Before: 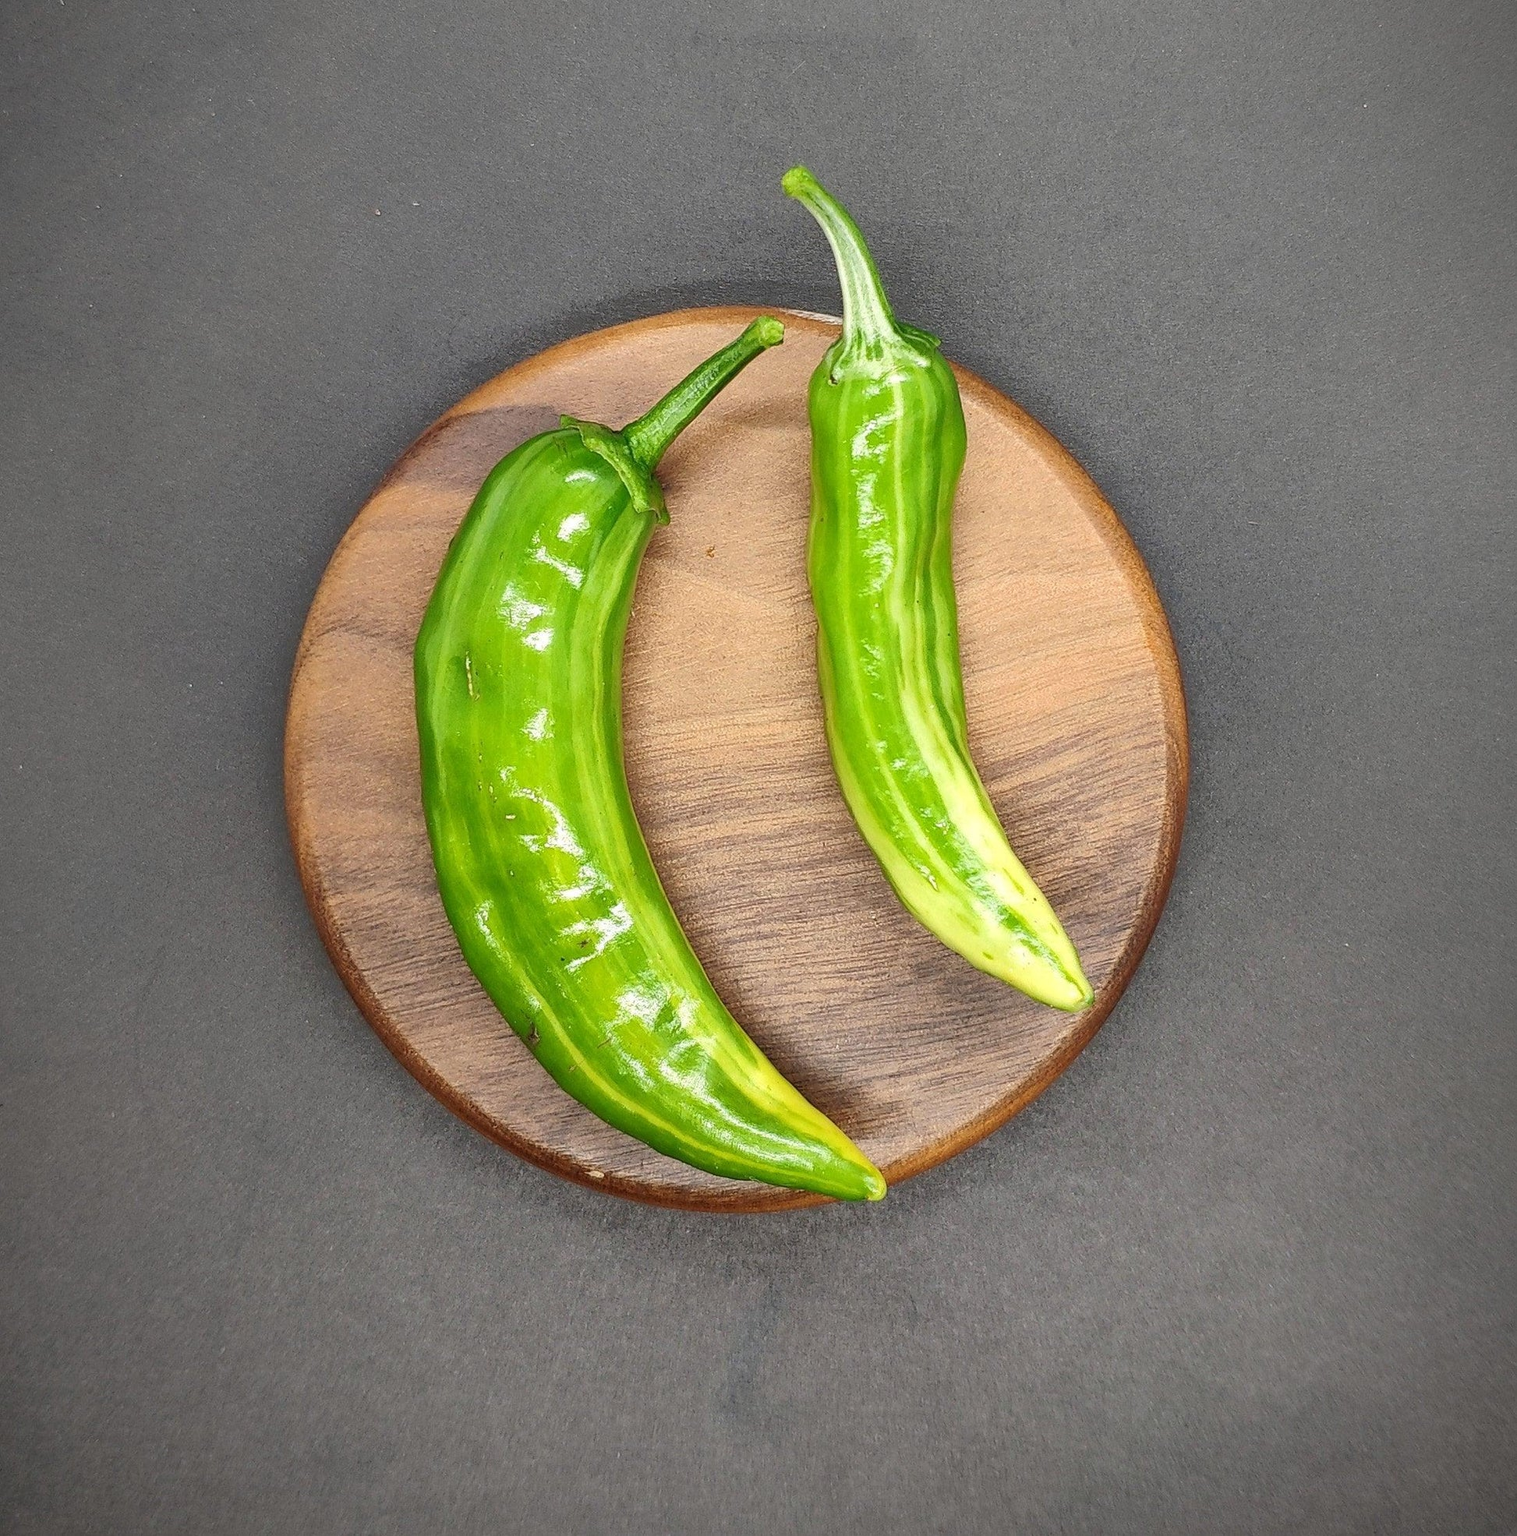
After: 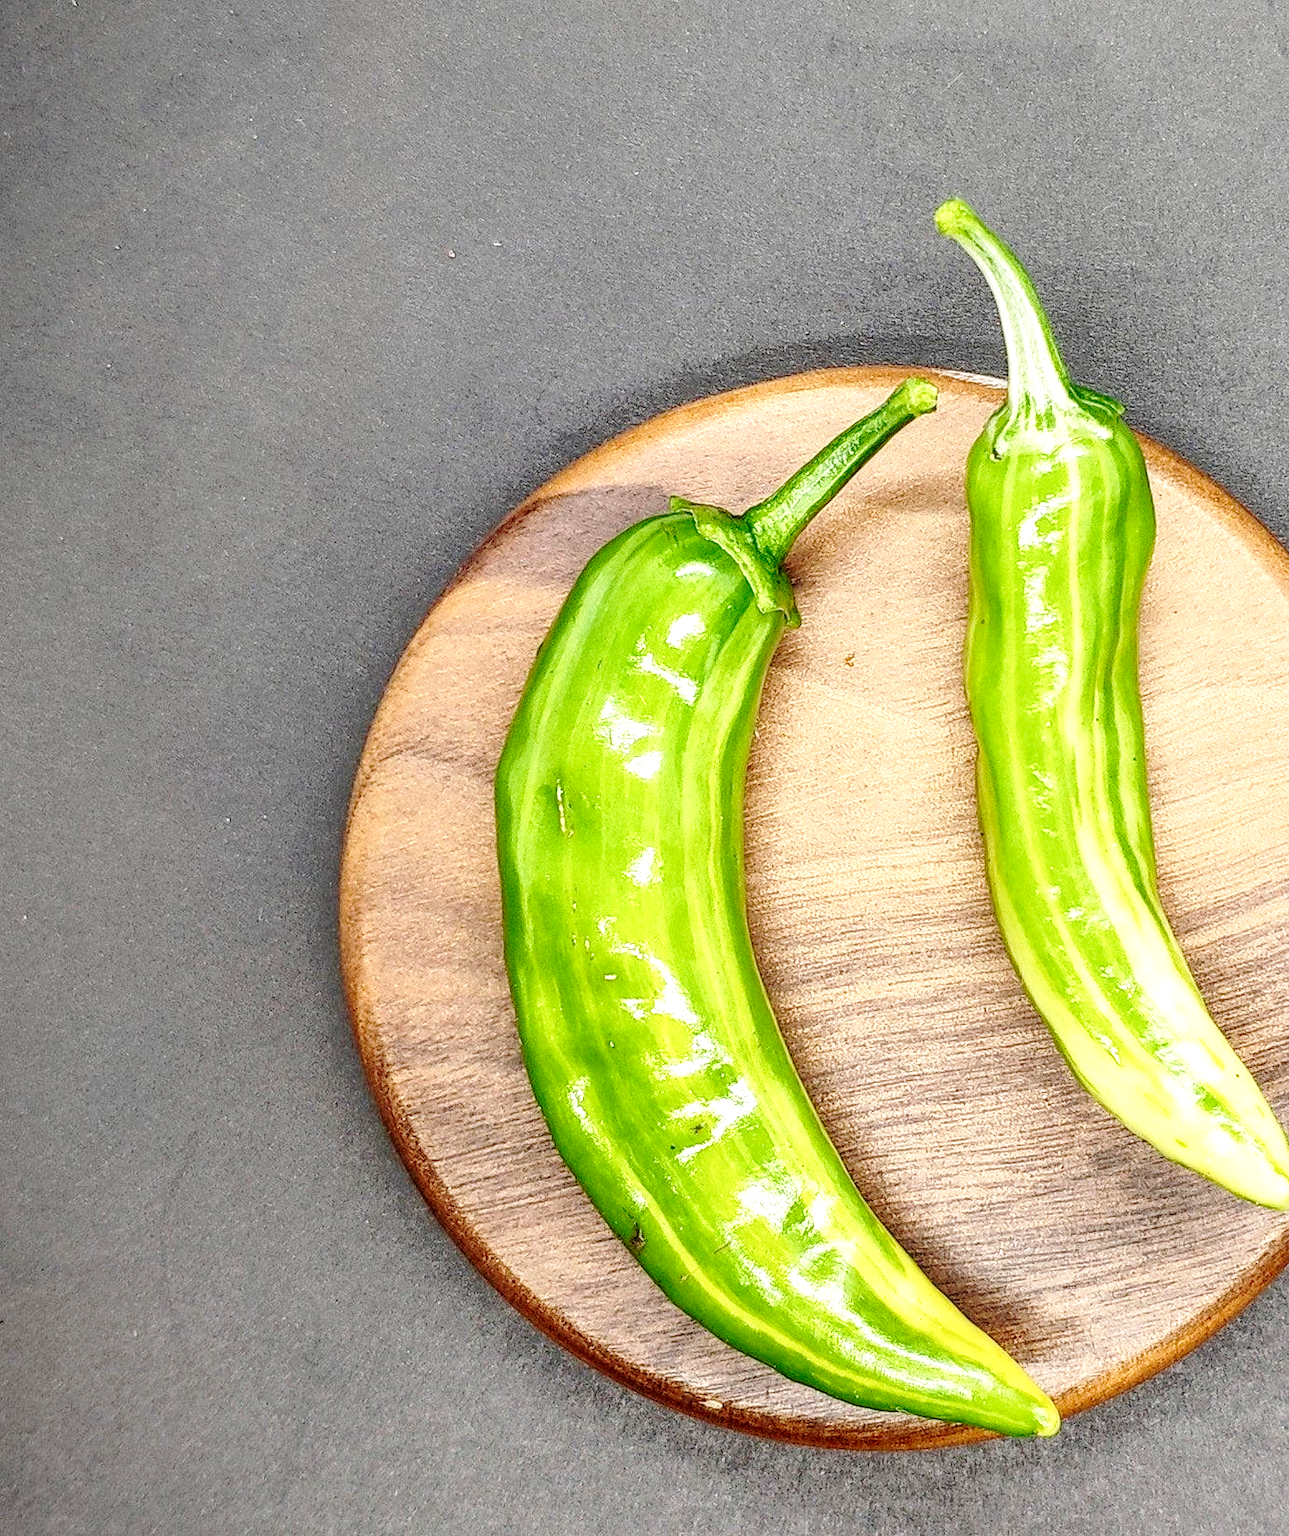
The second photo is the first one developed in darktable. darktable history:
base curve: curves: ch0 [(0, 0) (0.028, 0.03) (0.121, 0.232) (0.46, 0.748) (0.859, 0.968) (1, 1)], preserve colors none
crop: right 28.876%, bottom 16.357%
local contrast: highlights 62%, detail 143%, midtone range 0.428
